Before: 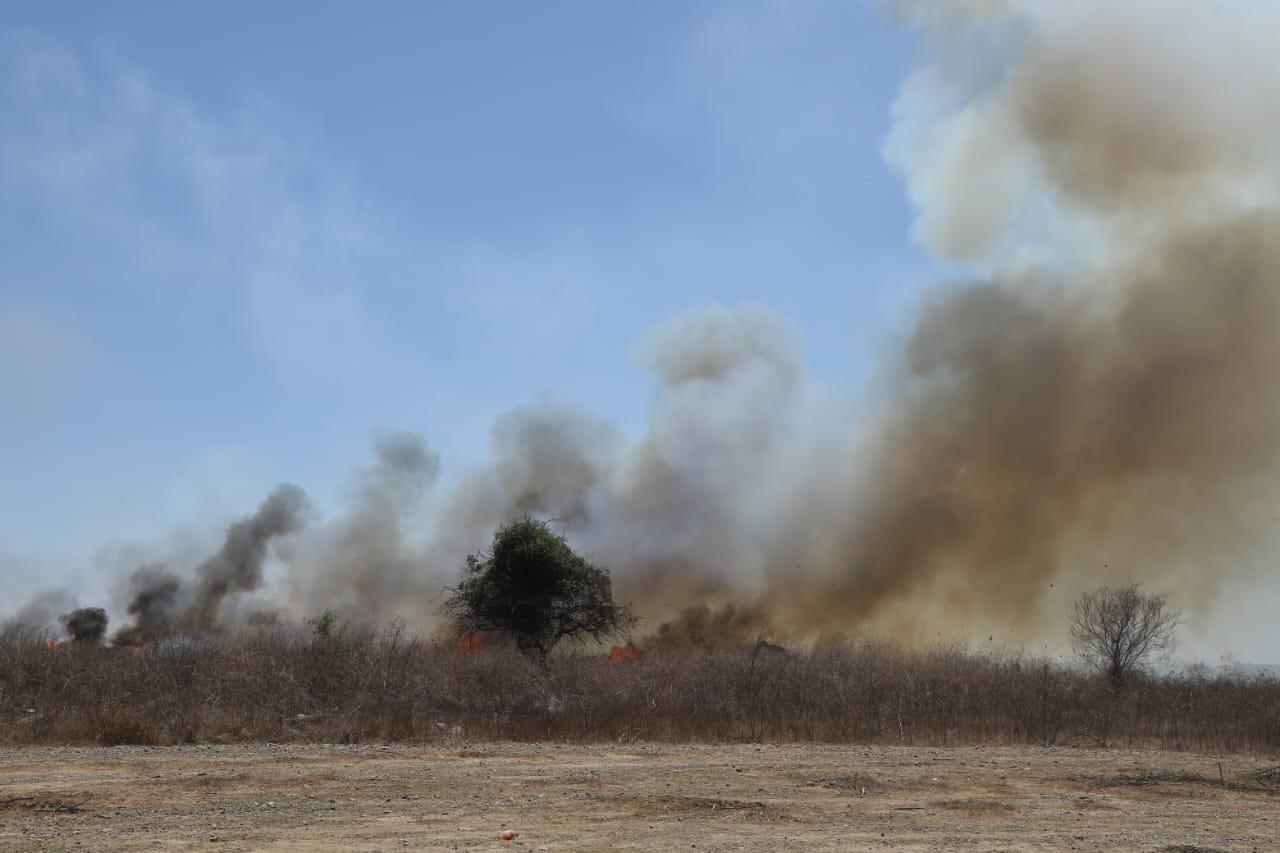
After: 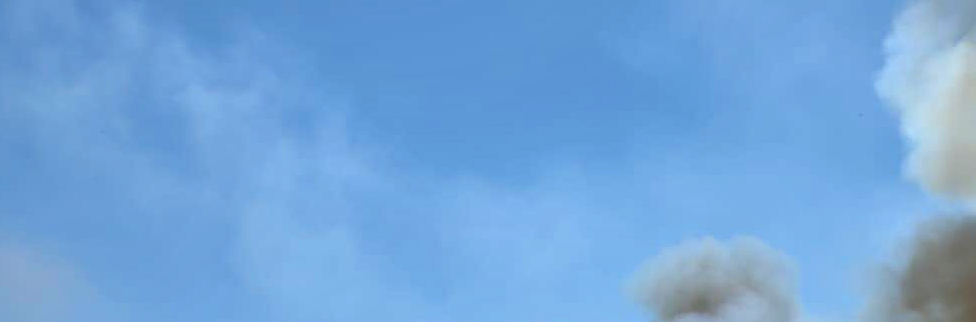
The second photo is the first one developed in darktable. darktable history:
color balance rgb: perceptual saturation grading › global saturation 25.112%, perceptual brilliance grading › global brilliance 14.876%, perceptual brilliance grading › shadows -35.299%, global vibrance 20%
shadows and highlights: shadows 43.75, white point adjustment -1.62, soften with gaussian
crop: left 0.533%, top 7.649%, right 23.165%, bottom 54.506%
